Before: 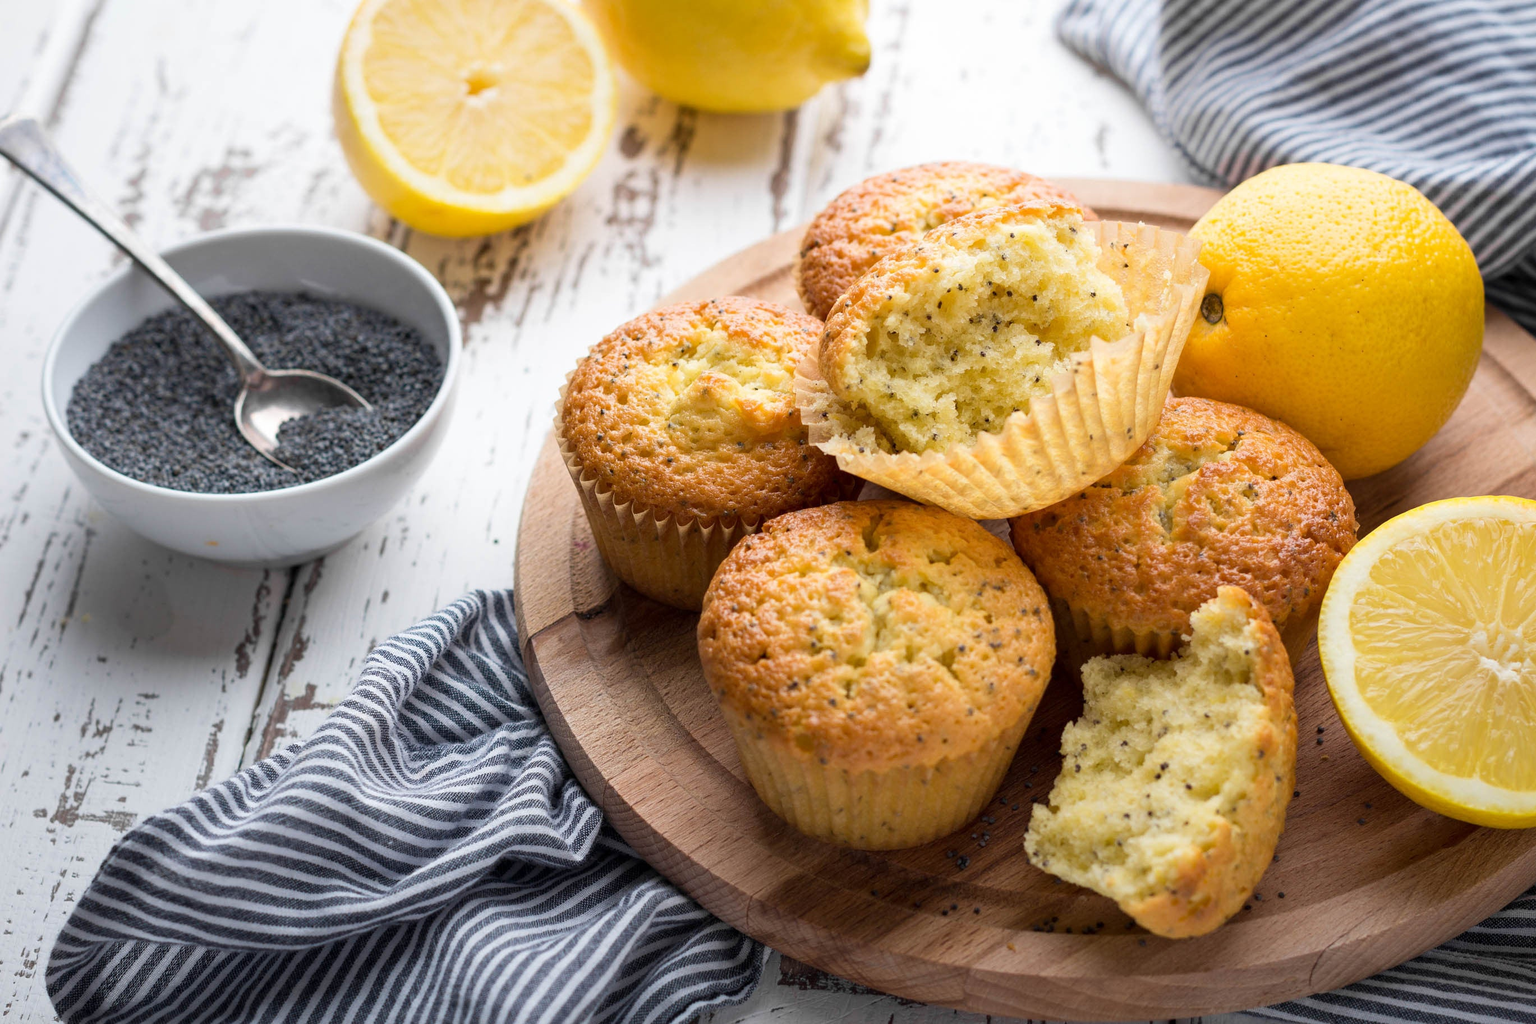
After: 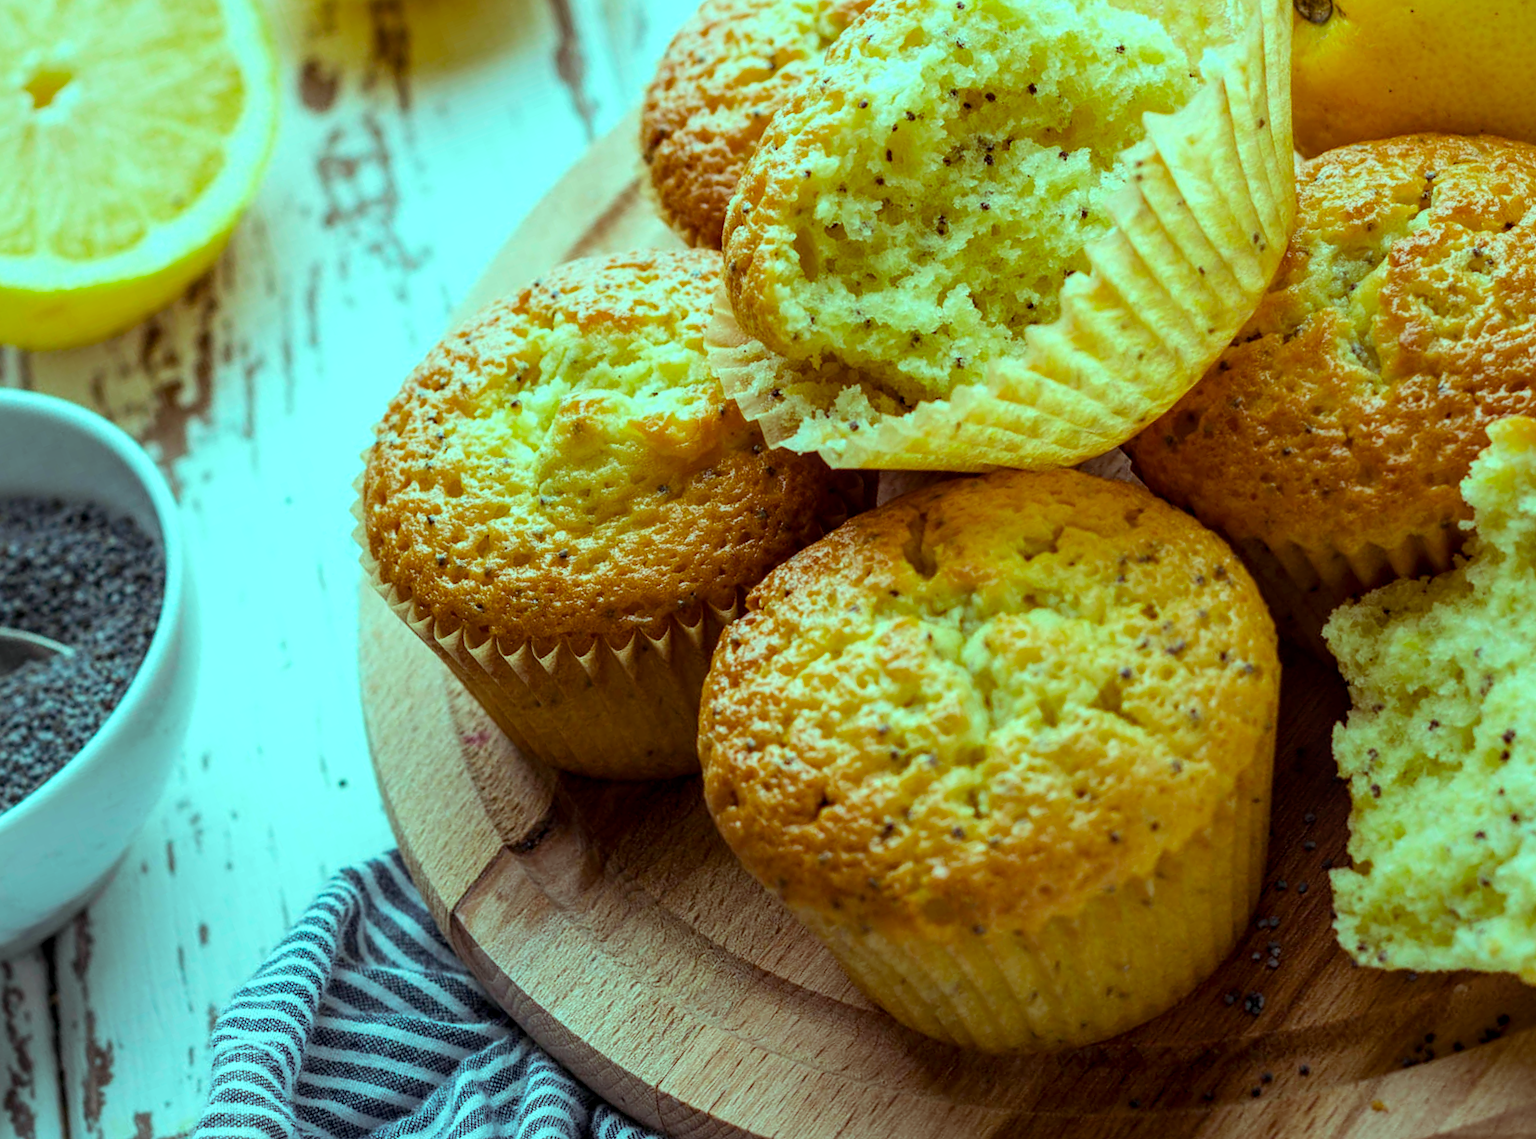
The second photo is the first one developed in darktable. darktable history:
local contrast: on, module defaults
tone equalizer: edges refinement/feathering 500, mask exposure compensation -1.57 EV, preserve details no
color balance rgb: highlights gain › chroma 7.497%, highlights gain › hue 185.01°, linear chroma grading › global chroma -1.27%, perceptual saturation grading › global saturation 17.396%, saturation formula JzAzBz (2021)
crop and rotate: angle 20.89°, left 6.911%, right 4.293%, bottom 1.182%
